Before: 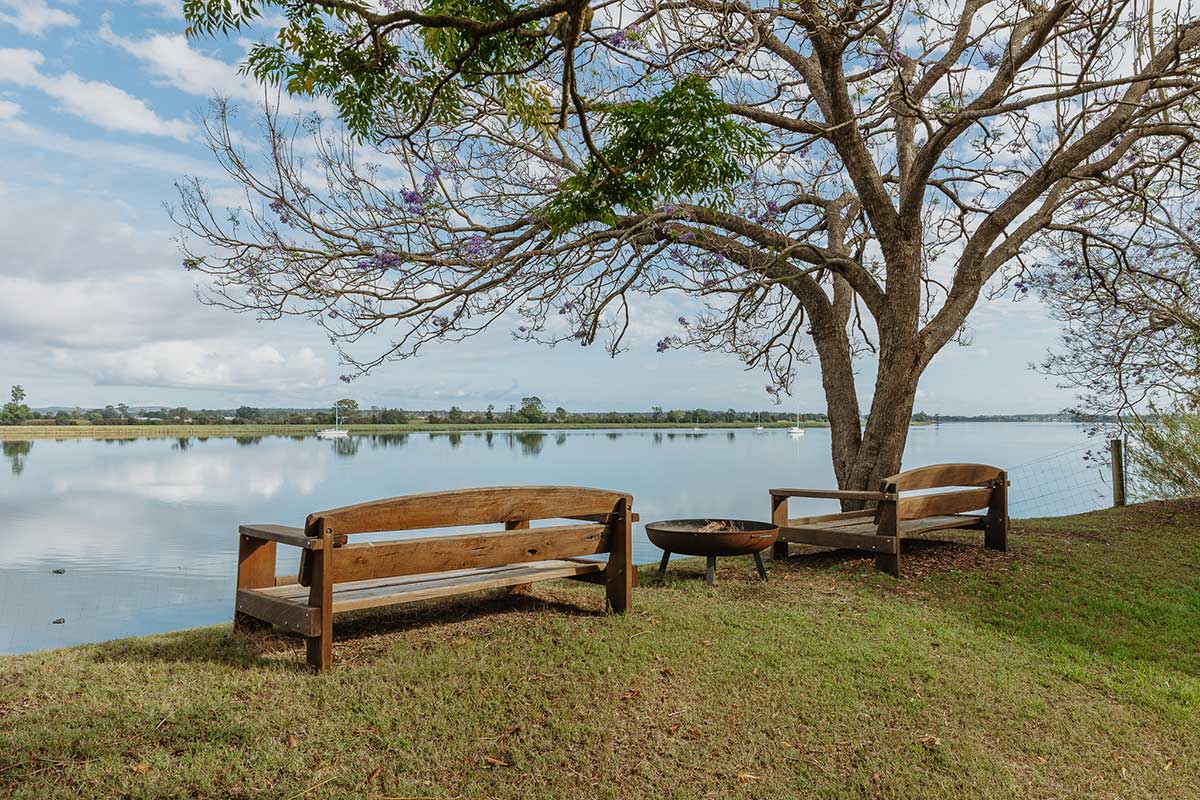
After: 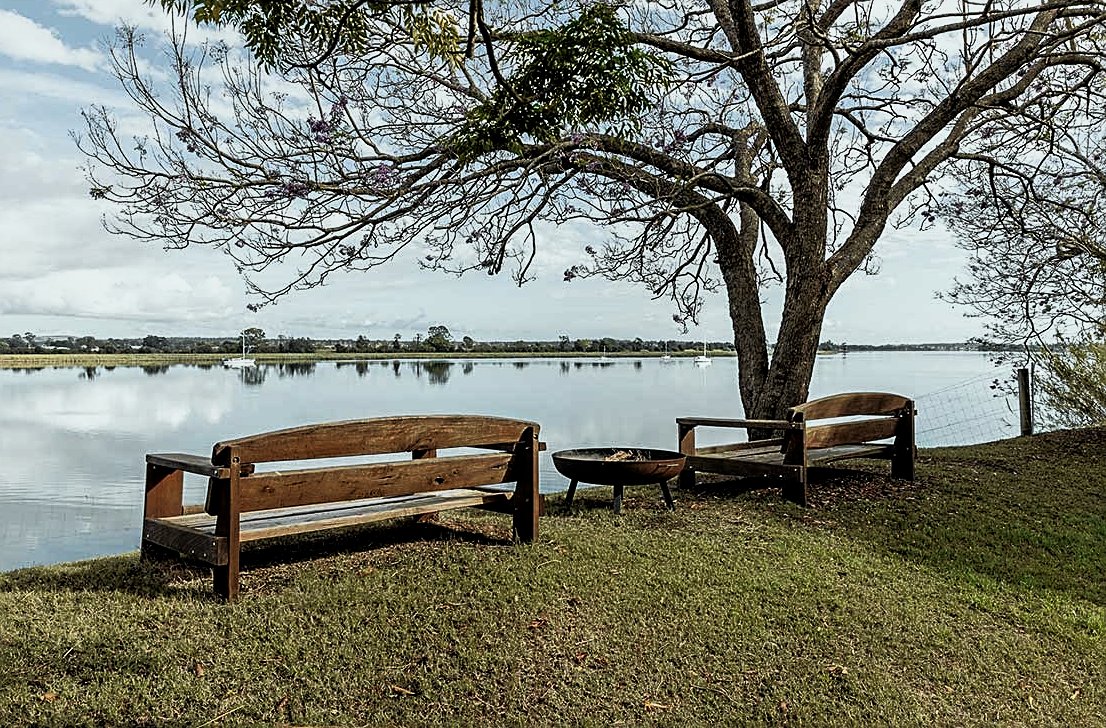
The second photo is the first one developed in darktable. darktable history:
levels: black 0.046%, levels [0, 0.618, 1]
sharpen: on, module defaults
local contrast: highlights 107%, shadows 98%, detail 119%, midtone range 0.2
tone curve: curves: ch0 [(0, 0.015) (0.091, 0.055) (0.184, 0.159) (0.304, 0.382) (0.492, 0.579) (0.628, 0.755) (0.832, 0.932) (0.984, 0.963)]; ch1 [(0, 0) (0.34, 0.235) (0.46, 0.46) (0.515, 0.502) (0.553, 0.567) (0.764, 0.815) (1, 1)]; ch2 [(0, 0) (0.44, 0.458) (0.479, 0.492) (0.524, 0.507) (0.557, 0.567) (0.673, 0.699) (1, 1)], color space Lab, independent channels, preserve colors none
crop and rotate: left 7.808%, top 8.902%
